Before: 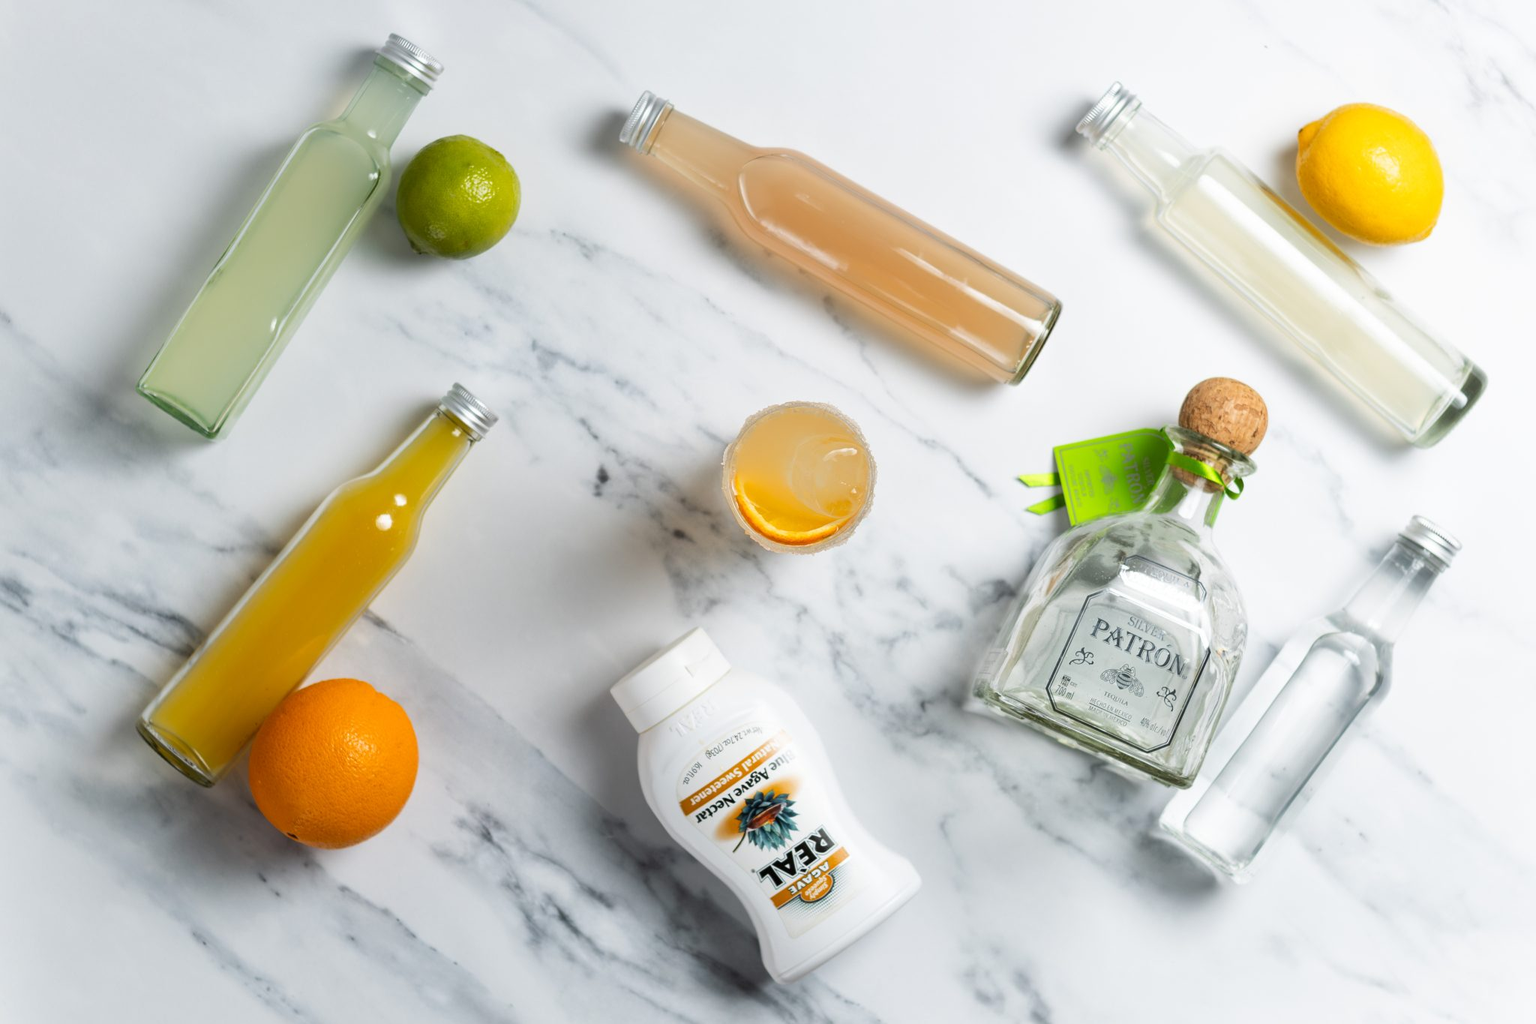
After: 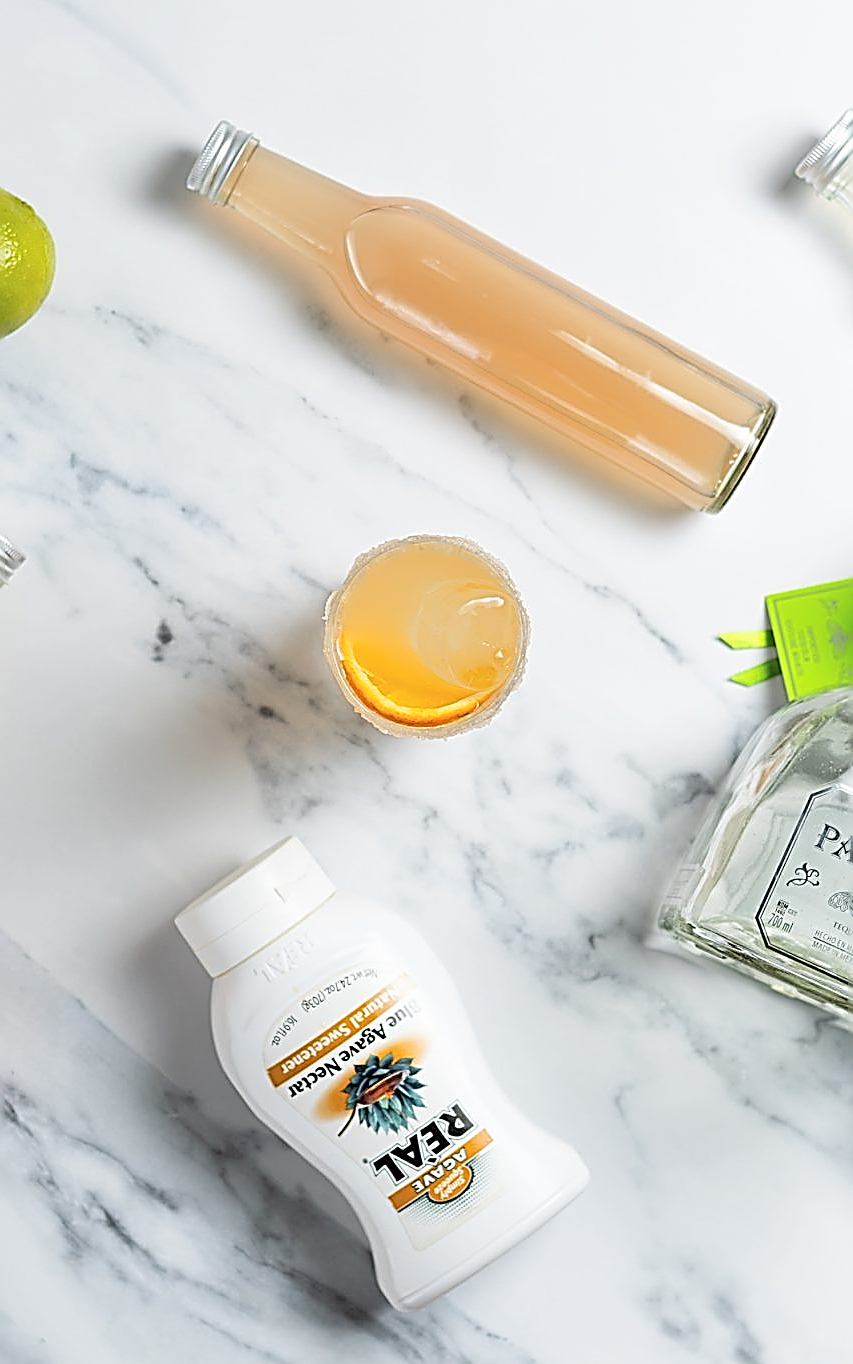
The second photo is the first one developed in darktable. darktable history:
crop: left 31.229%, right 27.105%
sharpen: amount 2
contrast brightness saturation: brightness 0.15
